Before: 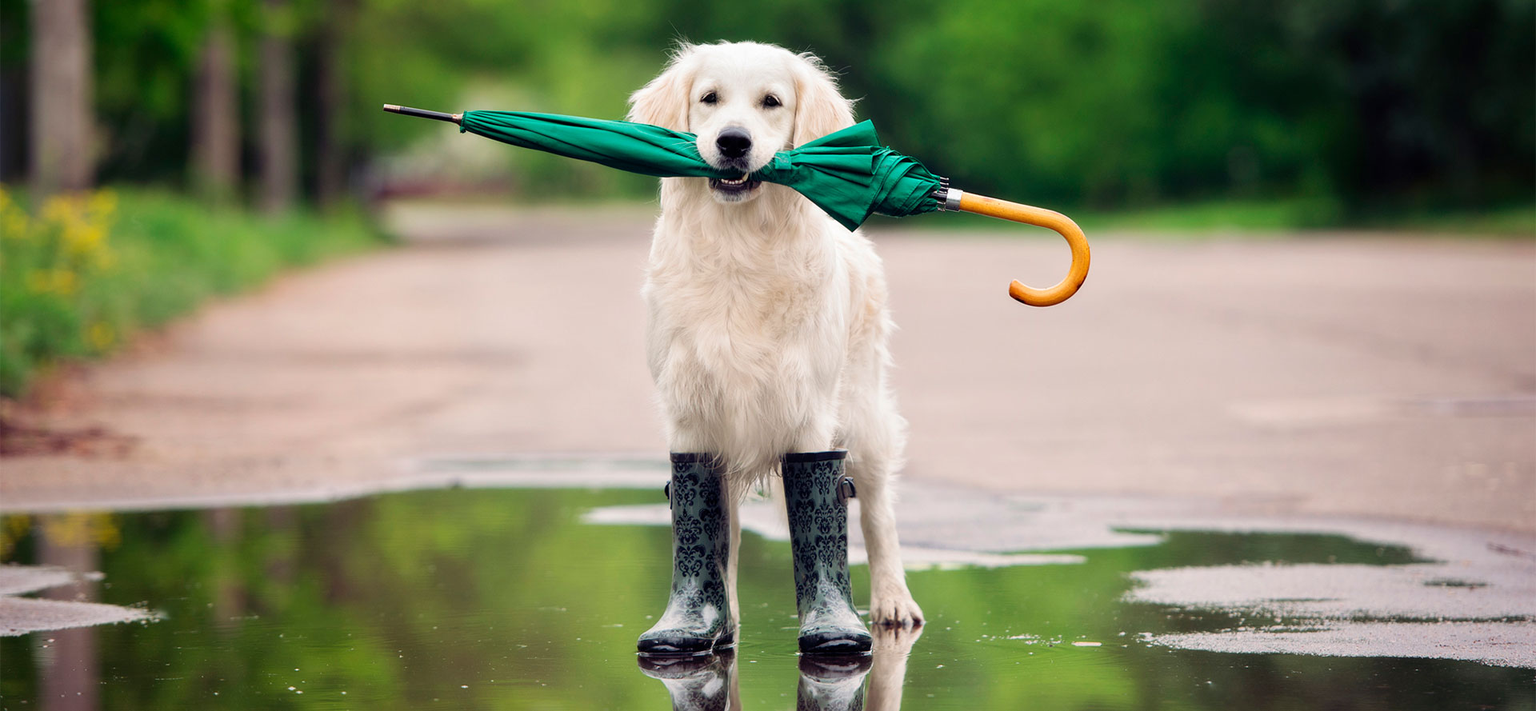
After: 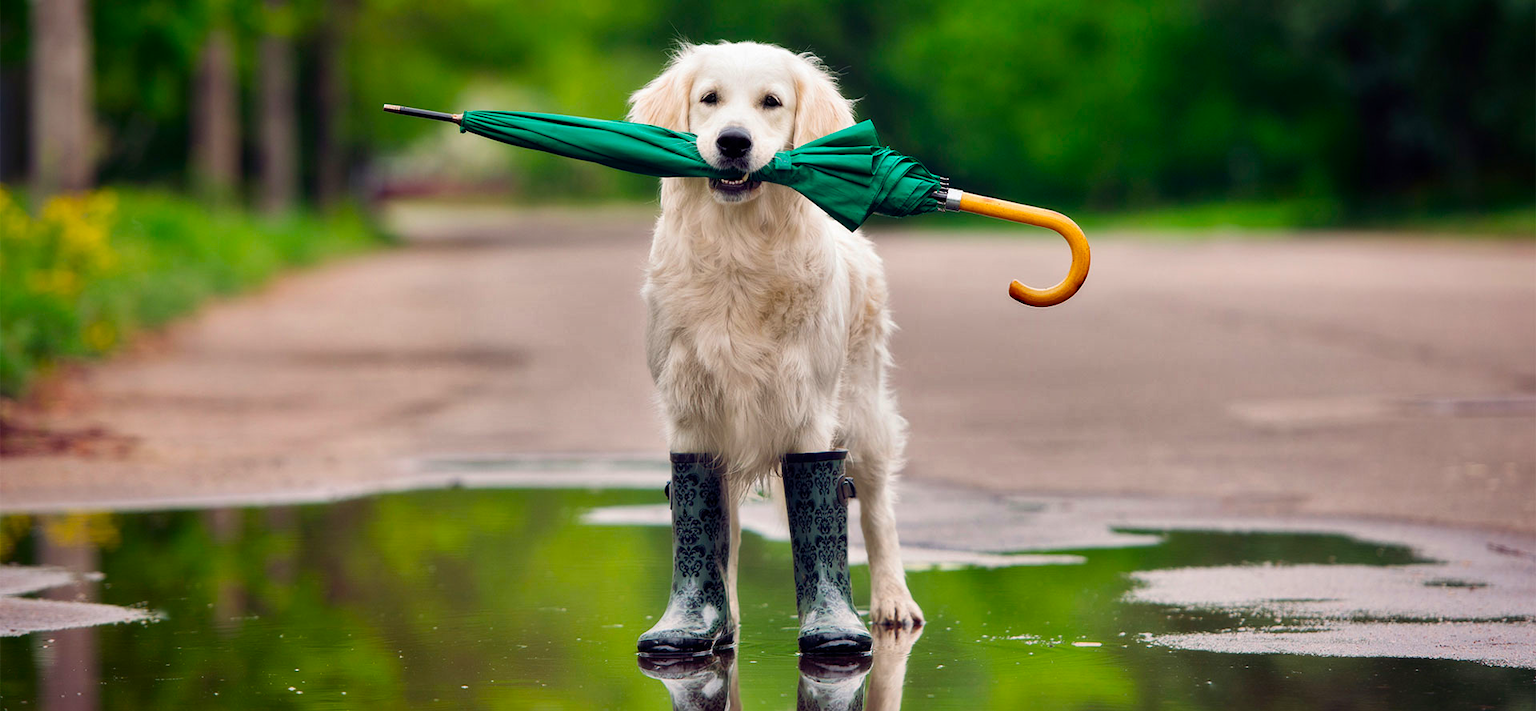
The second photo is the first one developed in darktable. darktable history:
contrast brightness saturation: contrast 0.03, brightness -0.04
color balance rgb: perceptual saturation grading › global saturation 25%, global vibrance 10%
shadows and highlights: shadows 19.13, highlights -83.41, soften with gaussian
